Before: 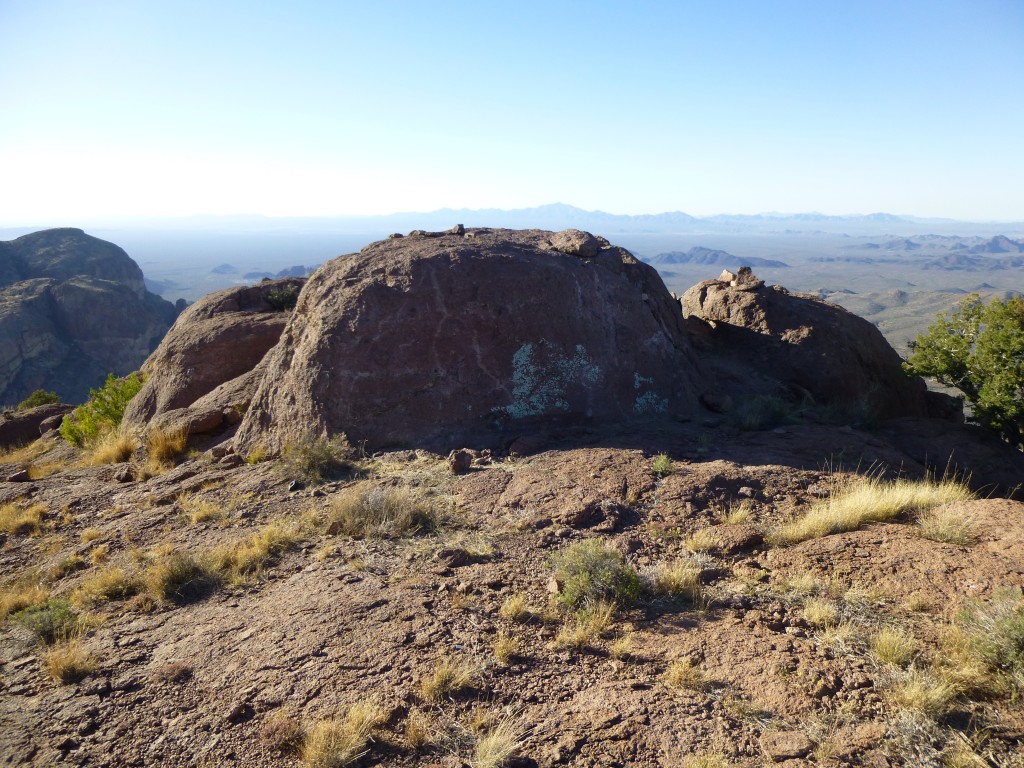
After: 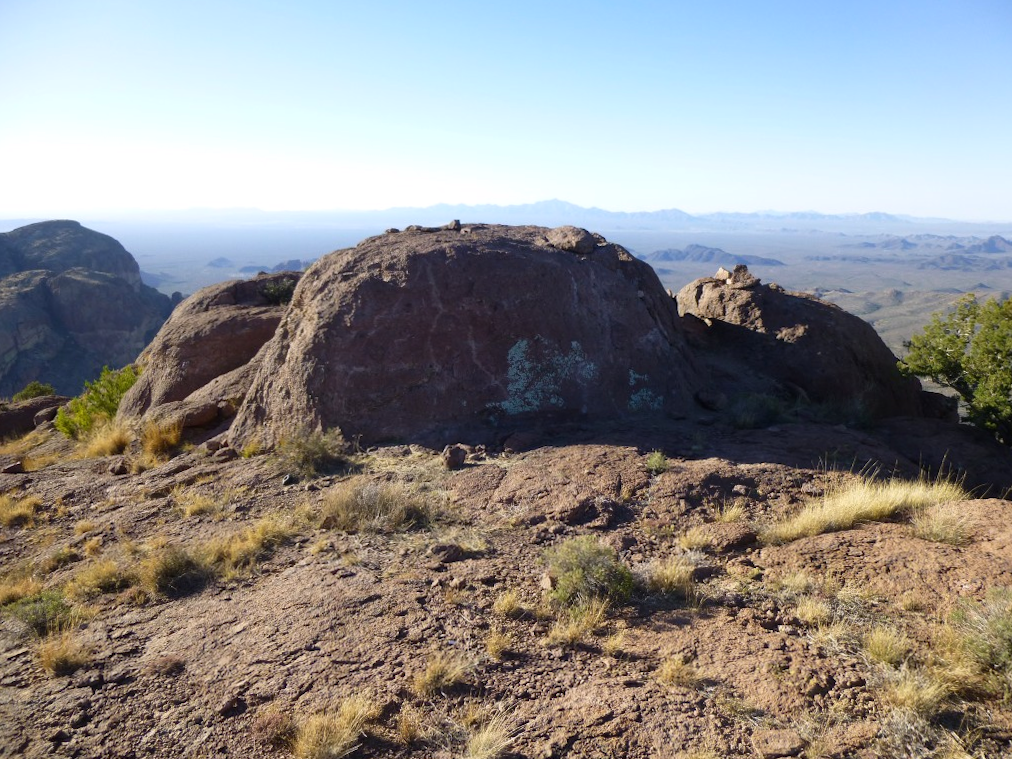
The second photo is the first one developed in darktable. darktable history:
crop and rotate: angle -0.5°
white balance: red 1.009, blue 1.027
